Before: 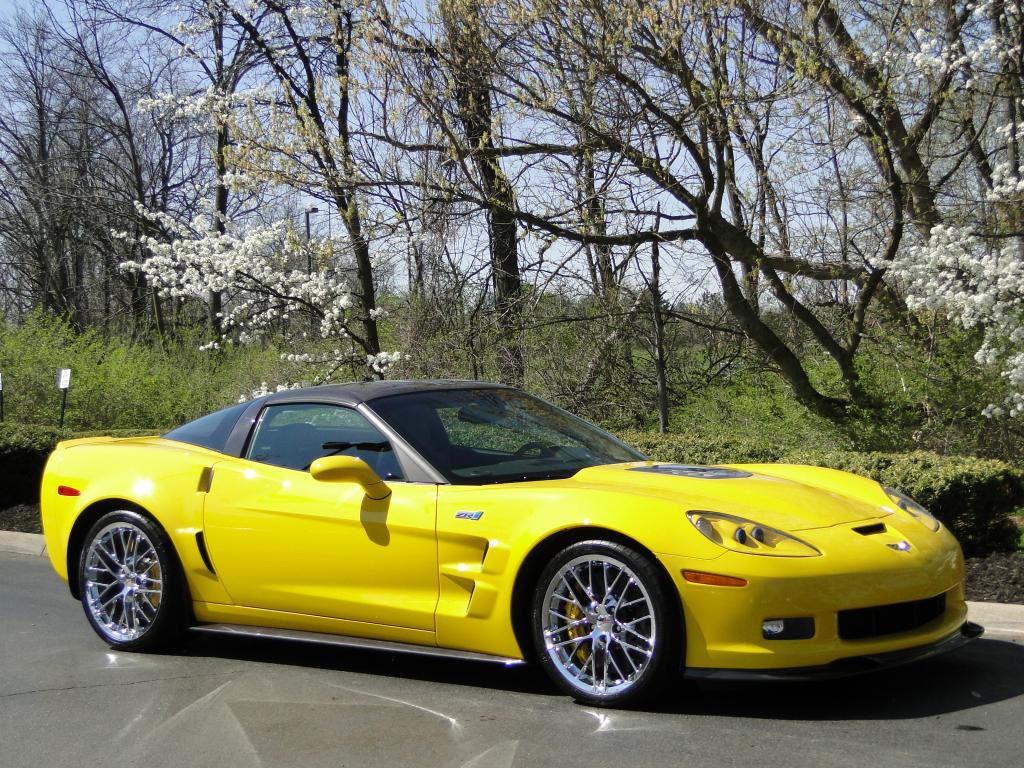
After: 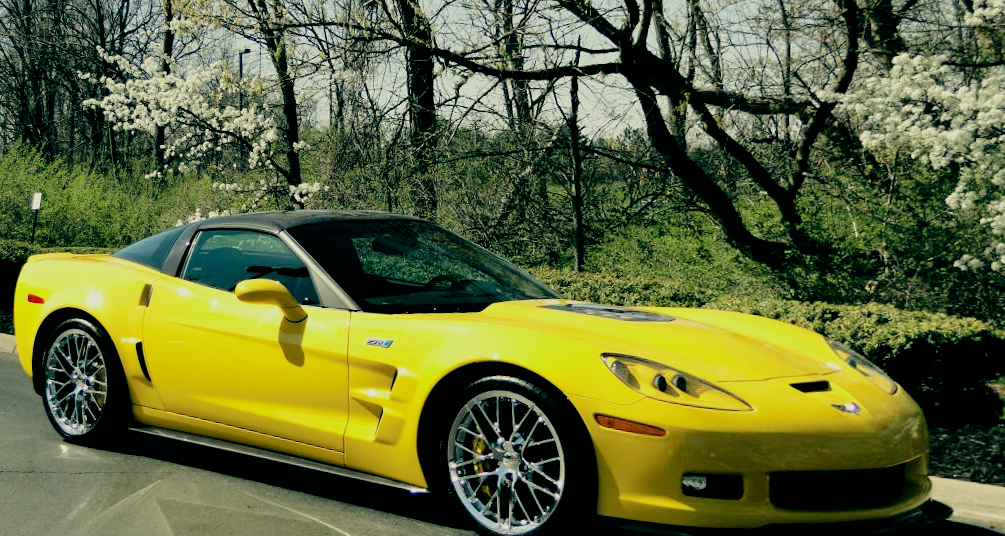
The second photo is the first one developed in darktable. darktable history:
crop and rotate: top 18.507%
filmic rgb: black relative exposure -5 EV, hardness 2.88, contrast 1.3, highlights saturation mix -30%
rotate and perspective: rotation 1.69°, lens shift (vertical) -0.023, lens shift (horizontal) -0.291, crop left 0.025, crop right 0.988, crop top 0.092, crop bottom 0.842
white balance: red 0.976, blue 1.04
color balance: mode lift, gamma, gain (sRGB), lift [1, 0.69, 1, 1], gamma [1, 1.482, 1, 1], gain [1, 1, 1, 0.802]
